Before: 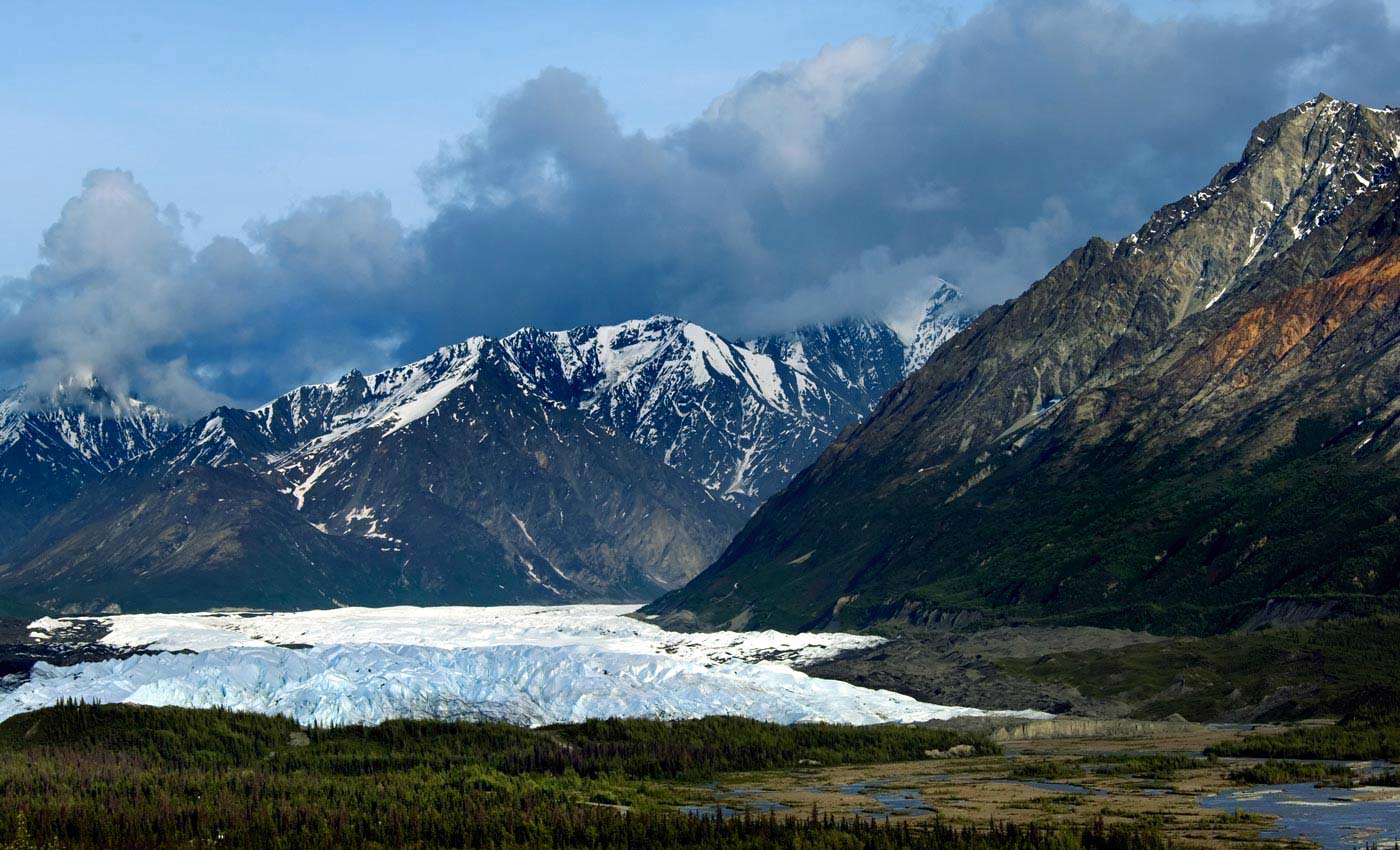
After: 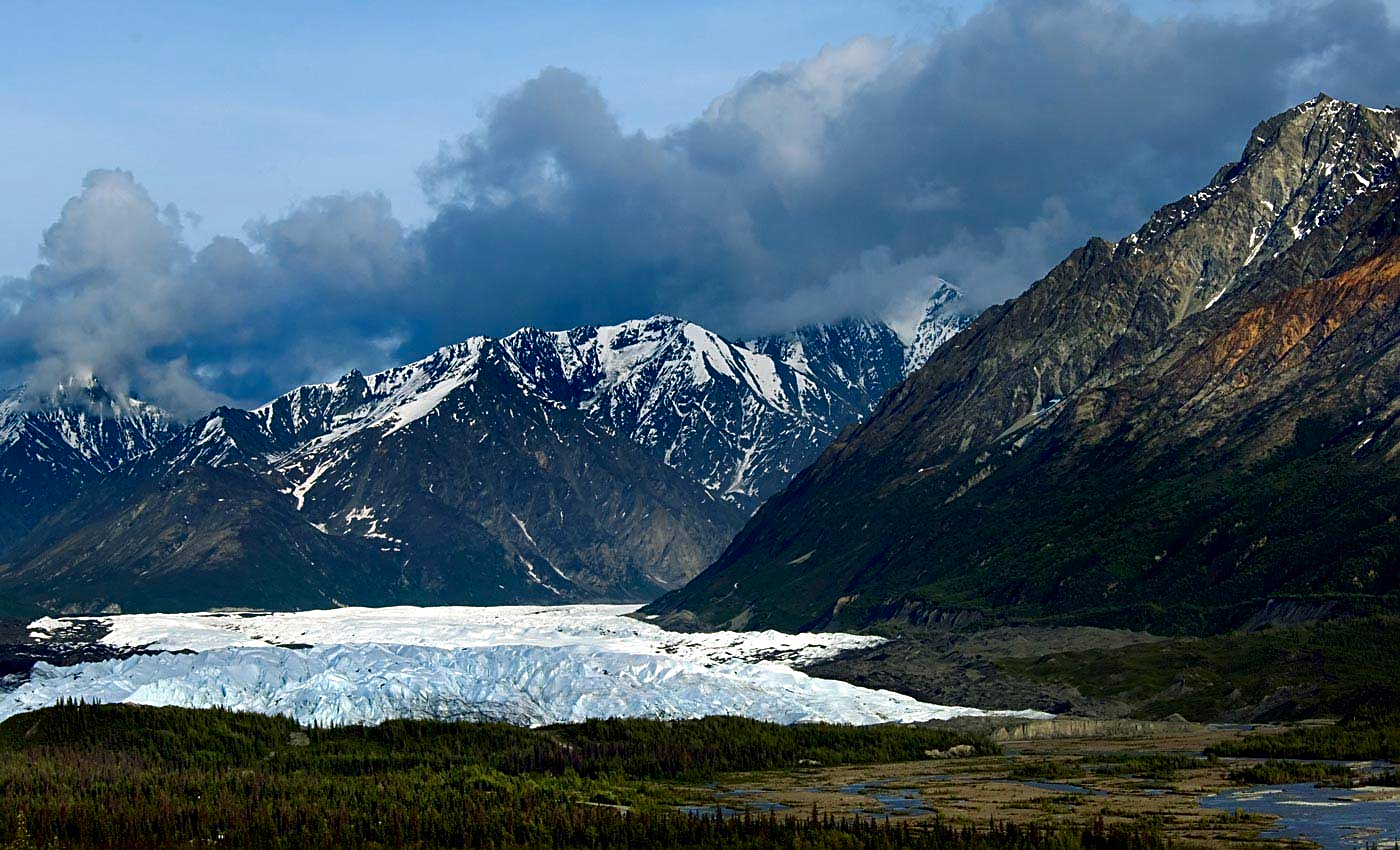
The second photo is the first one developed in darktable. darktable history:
sharpen: on, module defaults
contrast brightness saturation: brightness -0.092
